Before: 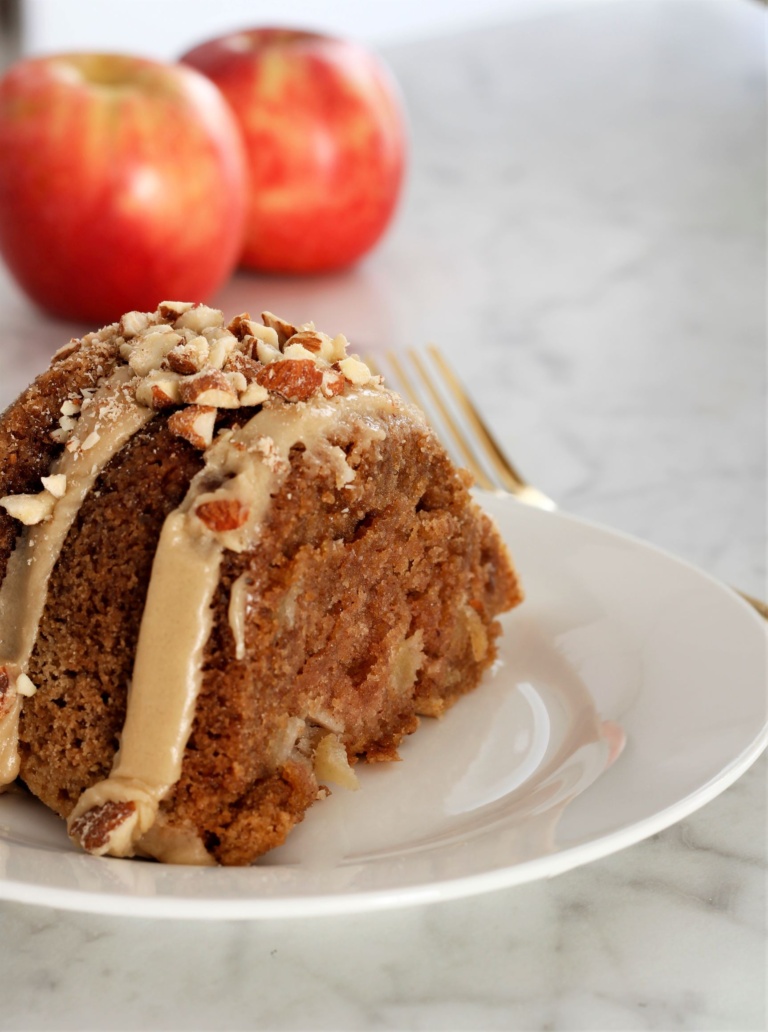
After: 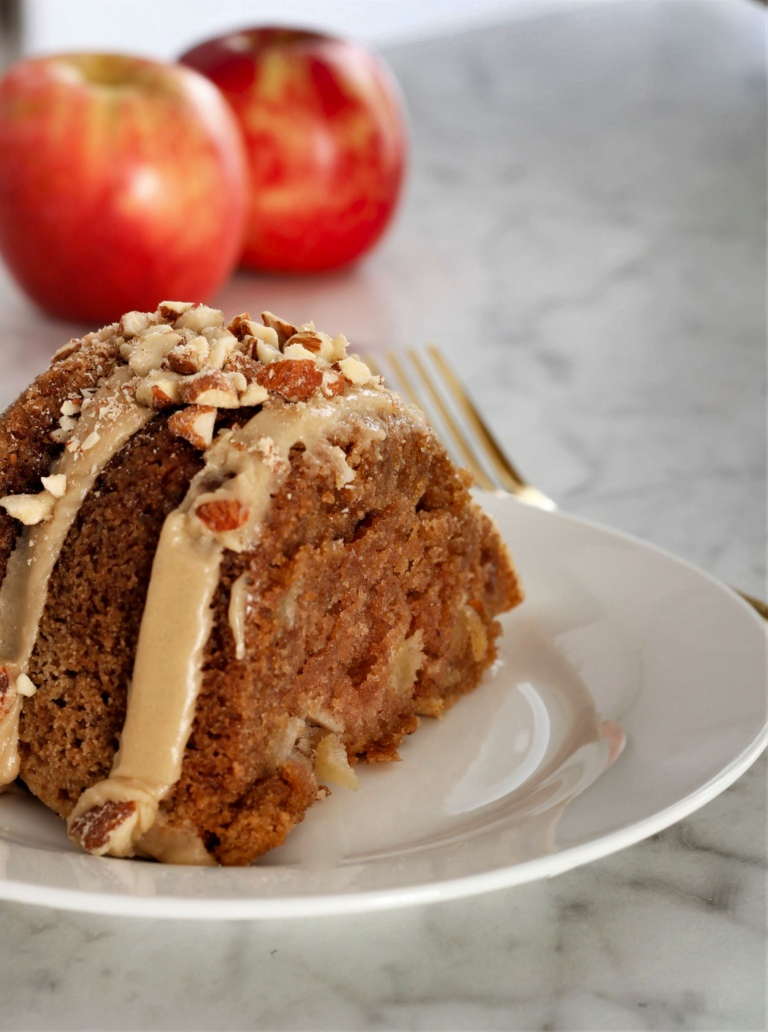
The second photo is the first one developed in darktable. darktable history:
shadows and highlights: radius 119.01, shadows 42.48, highlights -61.71, soften with gaussian
